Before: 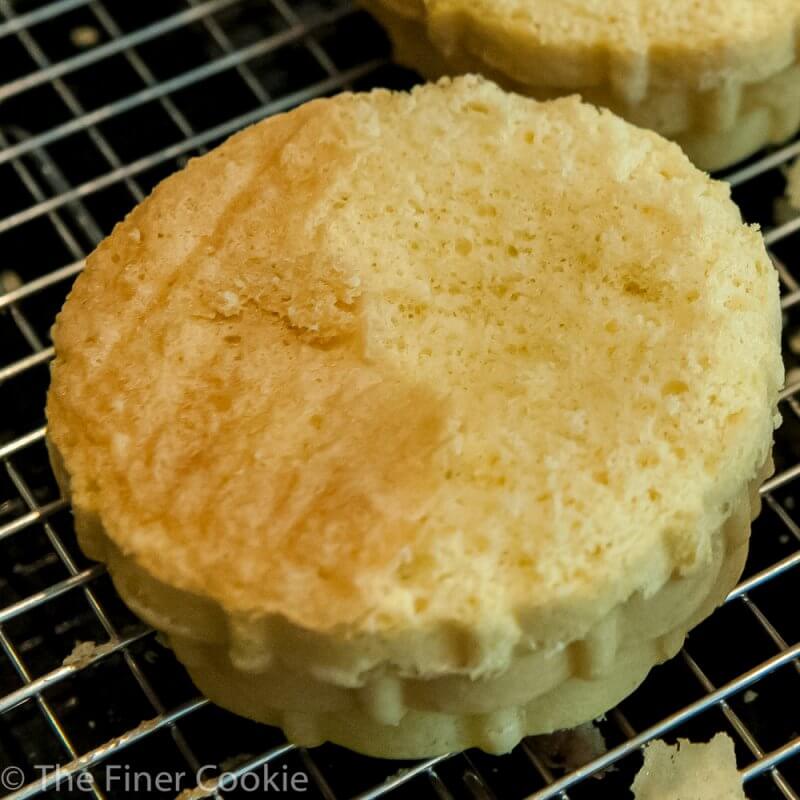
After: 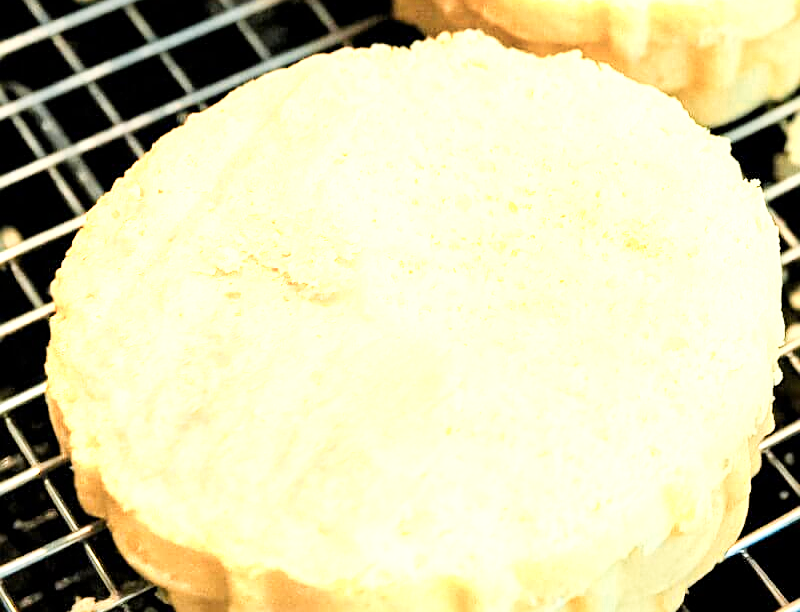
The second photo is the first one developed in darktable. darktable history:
sharpen: on, module defaults
crop: top 5.576%, bottom 17.809%
filmic rgb: black relative exposure -7.65 EV, white relative exposure 4.56 EV, hardness 3.61, iterations of high-quality reconstruction 0
exposure: exposure 2.256 EV, compensate exposure bias true, compensate highlight preservation false
color zones: curves: ch0 [(0.018, 0.548) (0.197, 0.654) (0.425, 0.447) (0.605, 0.658) (0.732, 0.579)]; ch1 [(0.105, 0.531) (0.224, 0.531) (0.386, 0.39) (0.618, 0.456) (0.732, 0.456) (0.956, 0.421)]; ch2 [(0.039, 0.583) (0.215, 0.465) (0.399, 0.544) (0.465, 0.548) (0.614, 0.447) (0.724, 0.43) (0.882, 0.623) (0.956, 0.632)]
